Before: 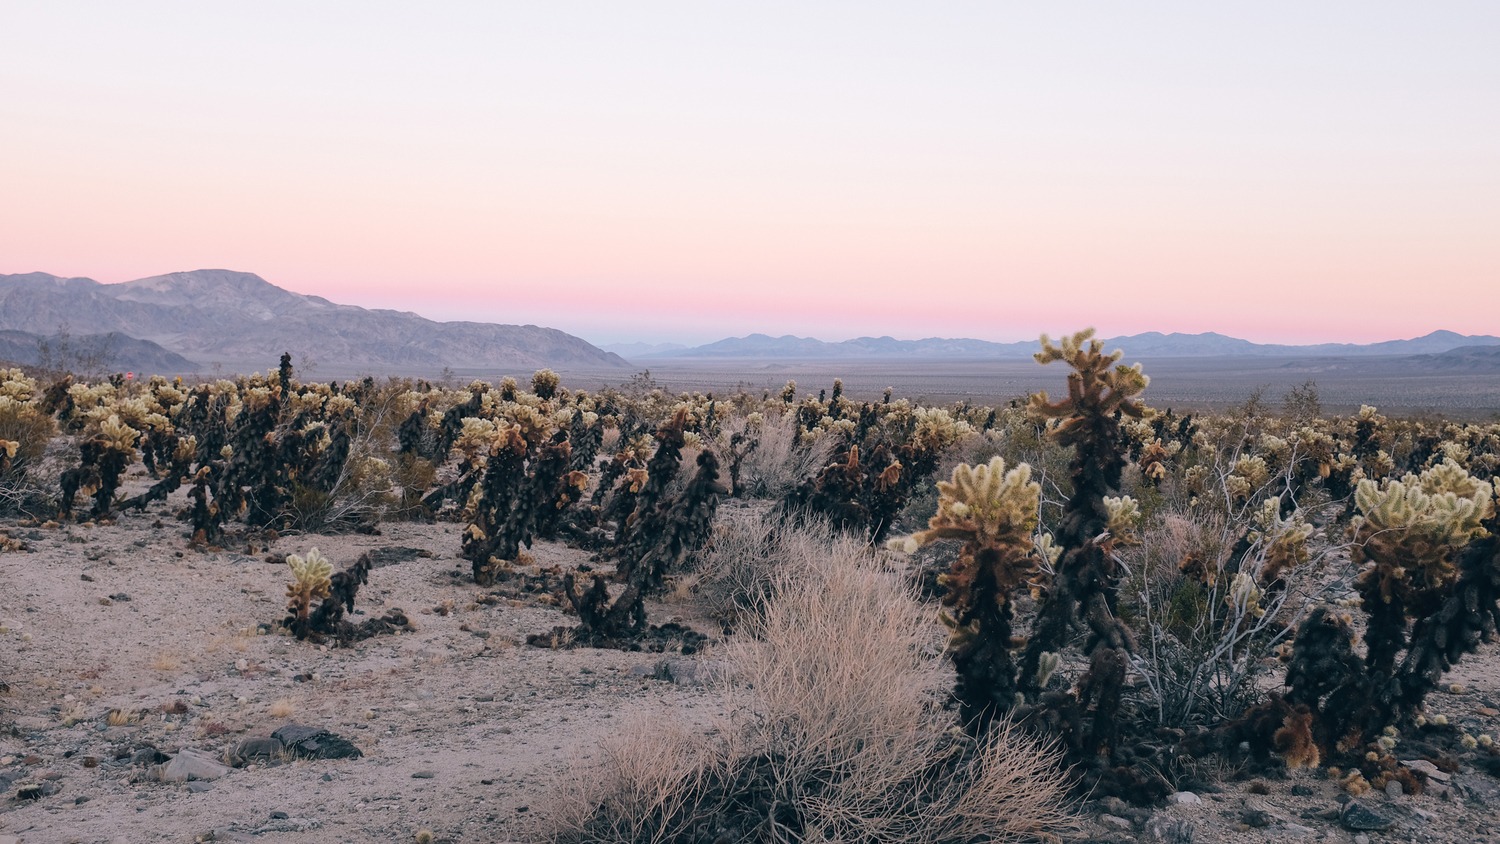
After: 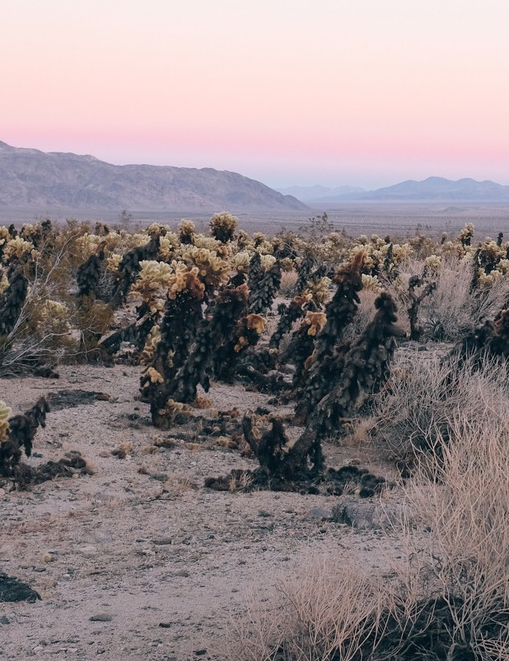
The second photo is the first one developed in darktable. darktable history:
crop and rotate: left 21.501%, top 18.678%, right 44.544%, bottom 3.002%
